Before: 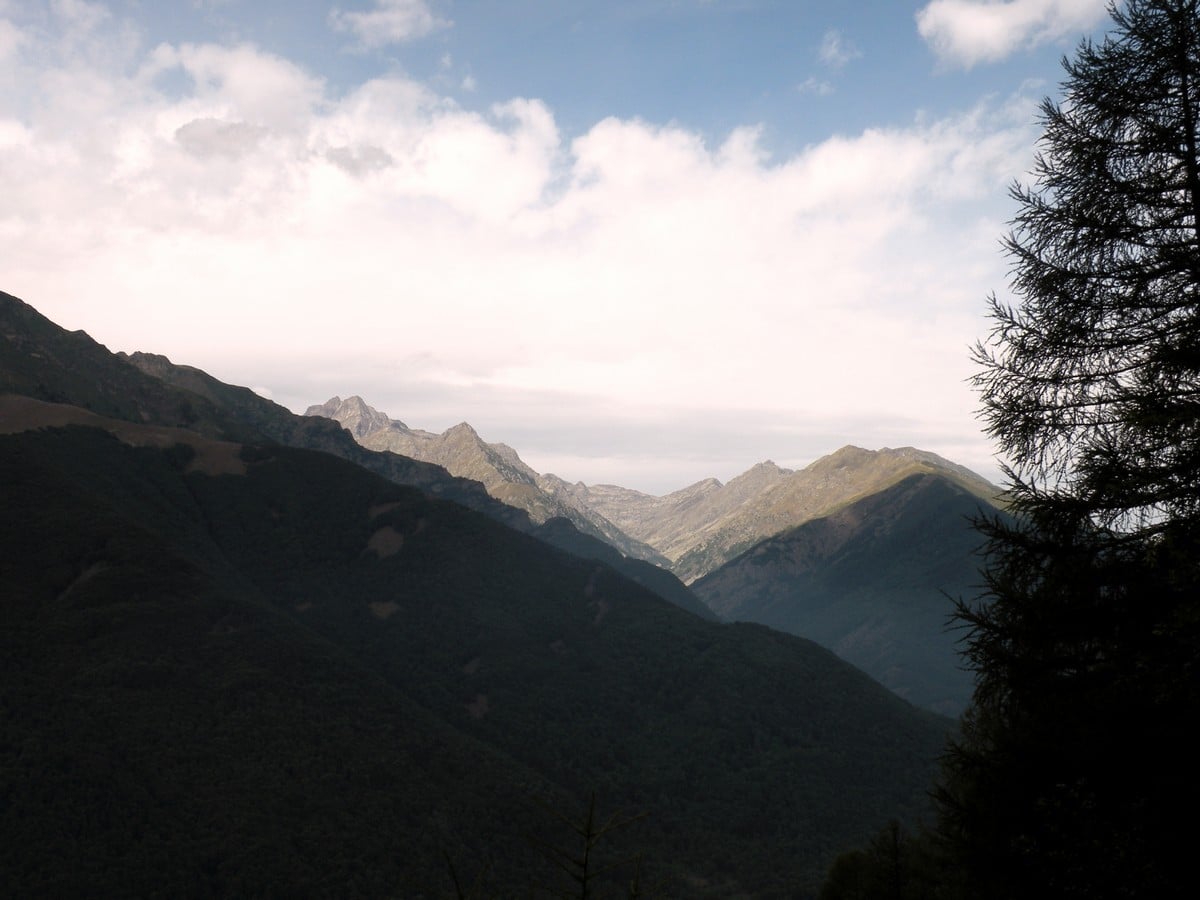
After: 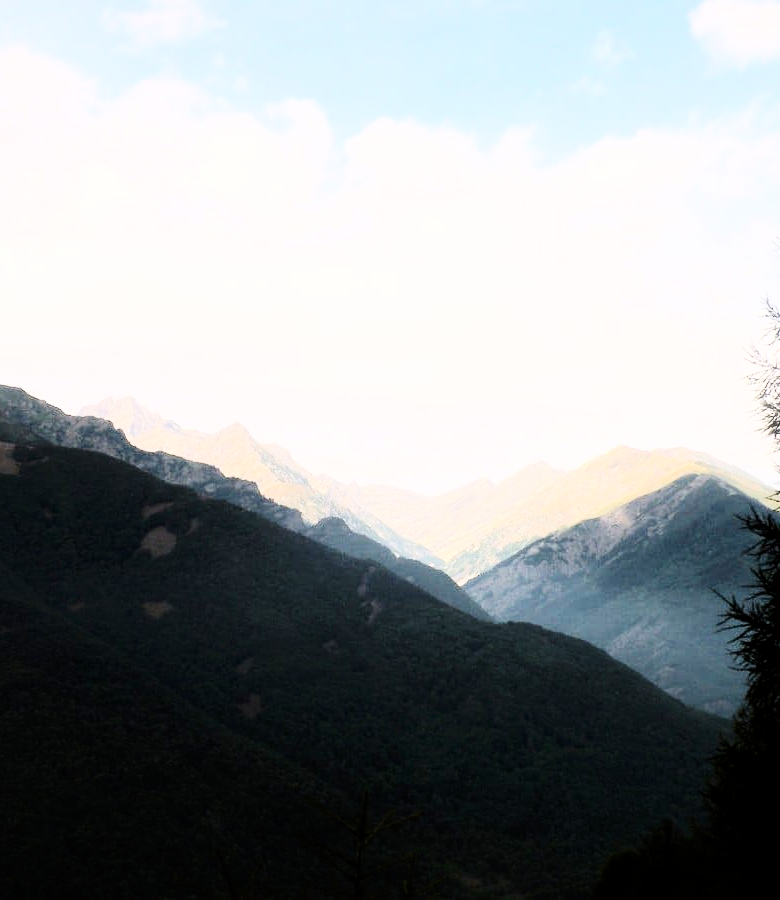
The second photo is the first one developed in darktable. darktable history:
exposure: black level correction 0, exposure 1.197 EV, compensate exposure bias true, compensate highlight preservation false
filmic rgb: black relative exposure -7.16 EV, white relative exposure 5.36 EV, hardness 3.02
haze removal: strength -0.039, compatibility mode true, adaptive false
tone equalizer: -8 EV -0.783 EV, -7 EV -0.676 EV, -6 EV -0.577 EV, -5 EV -0.377 EV, -3 EV 0.38 EV, -2 EV 0.6 EV, -1 EV 0.697 EV, +0 EV 0.739 EV
crop and rotate: left 18.923%, right 16.051%
contrast brightness saturation: contrast 0.413, brightness 0.112, saturation 0.211
local contrast: mode bilateral grid, contrast 20, coarseness 49, detail 120%, midtone range 0.2
